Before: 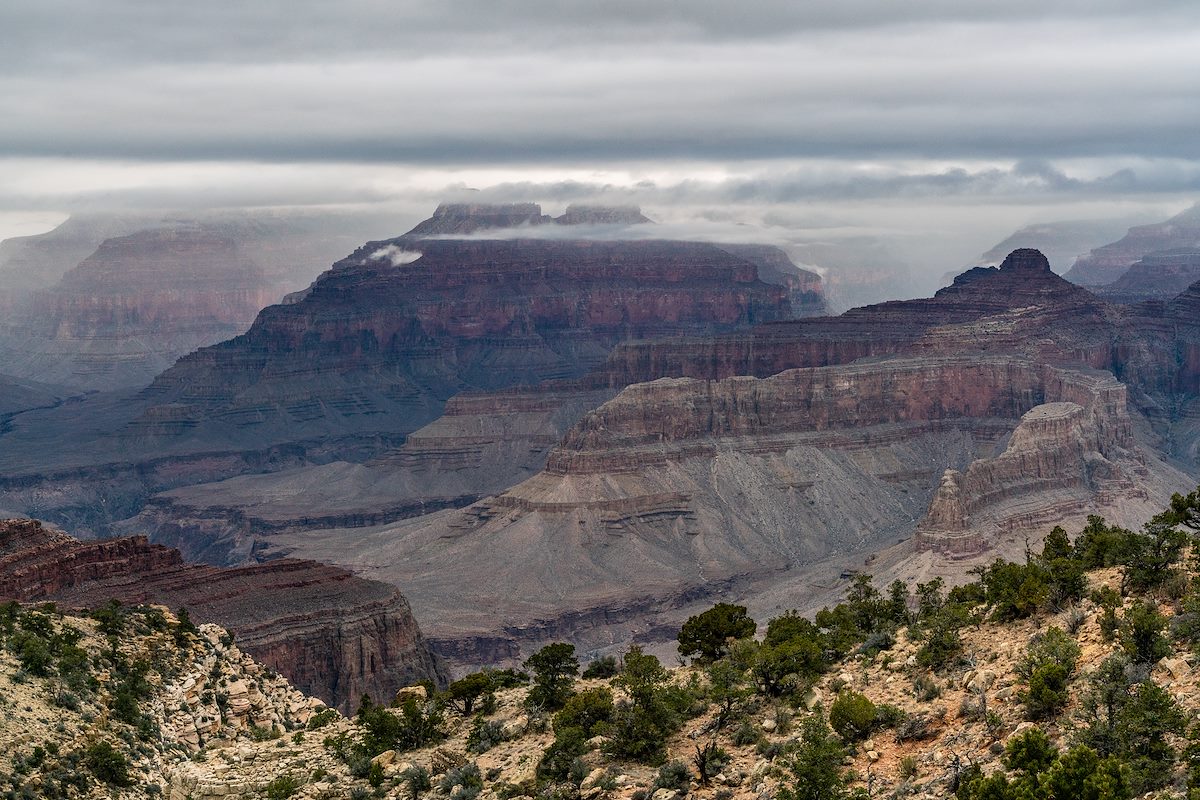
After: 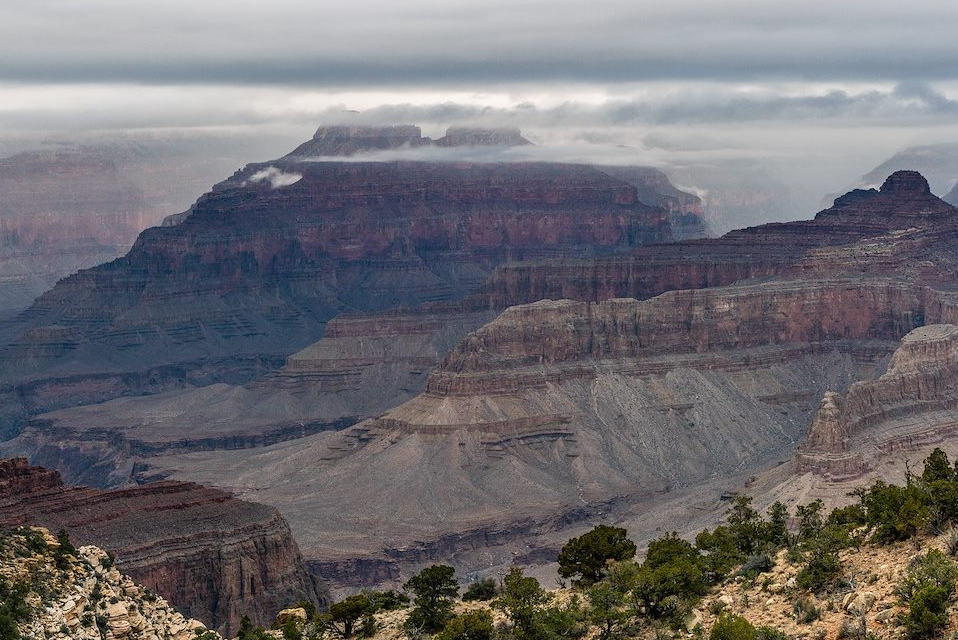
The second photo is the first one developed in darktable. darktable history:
crop and rotate: left 10.031%, top 9.841%, right 10.08%, bottom 10.044%
local contrast: mode bilateral grid, contrast 99, coarseness 99, detail 92%, midtone range 0.2
